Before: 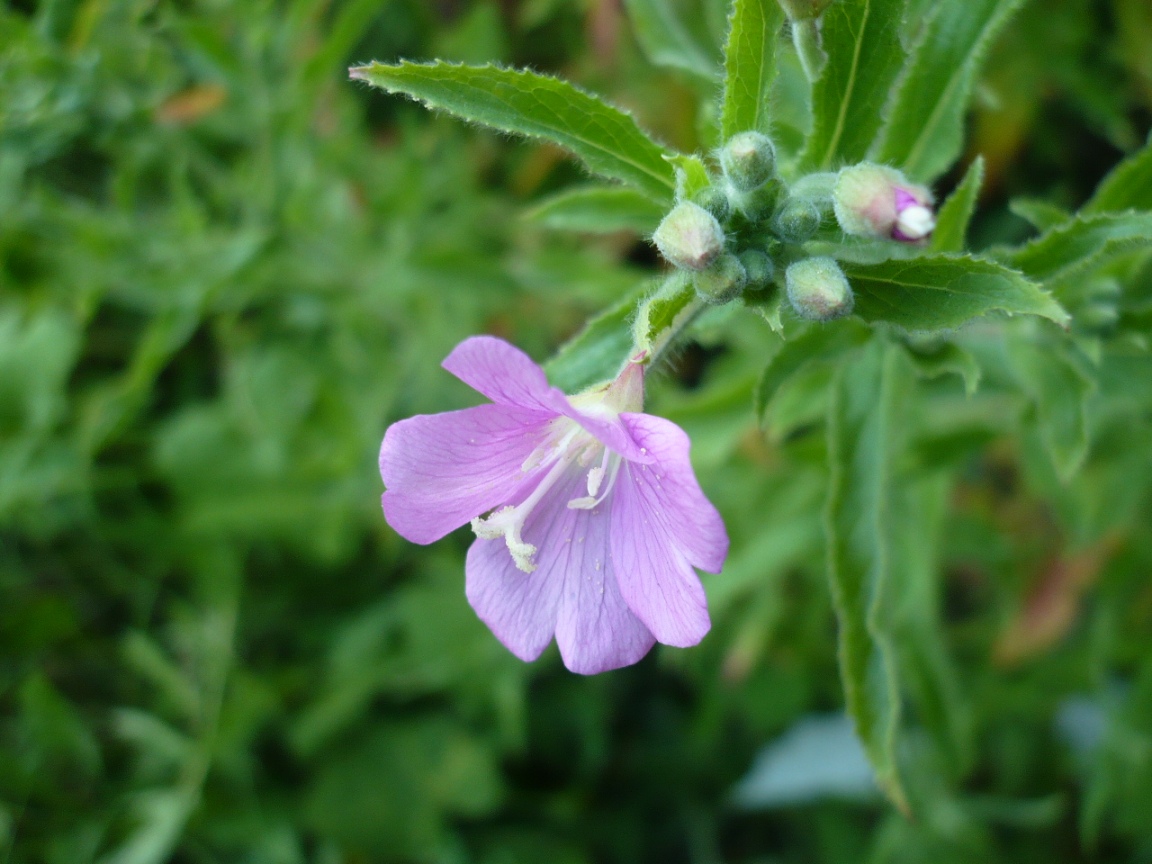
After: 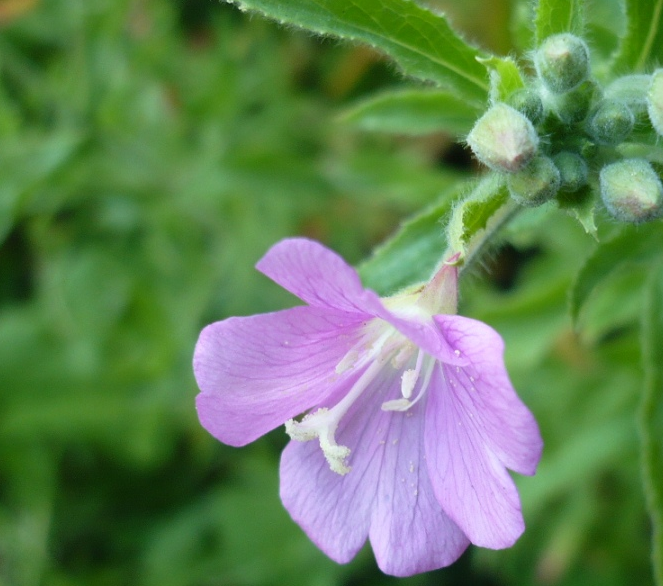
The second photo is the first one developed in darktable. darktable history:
crop: left 16.188%, top 11.374%, right 26.214%, bottom 20.748%
